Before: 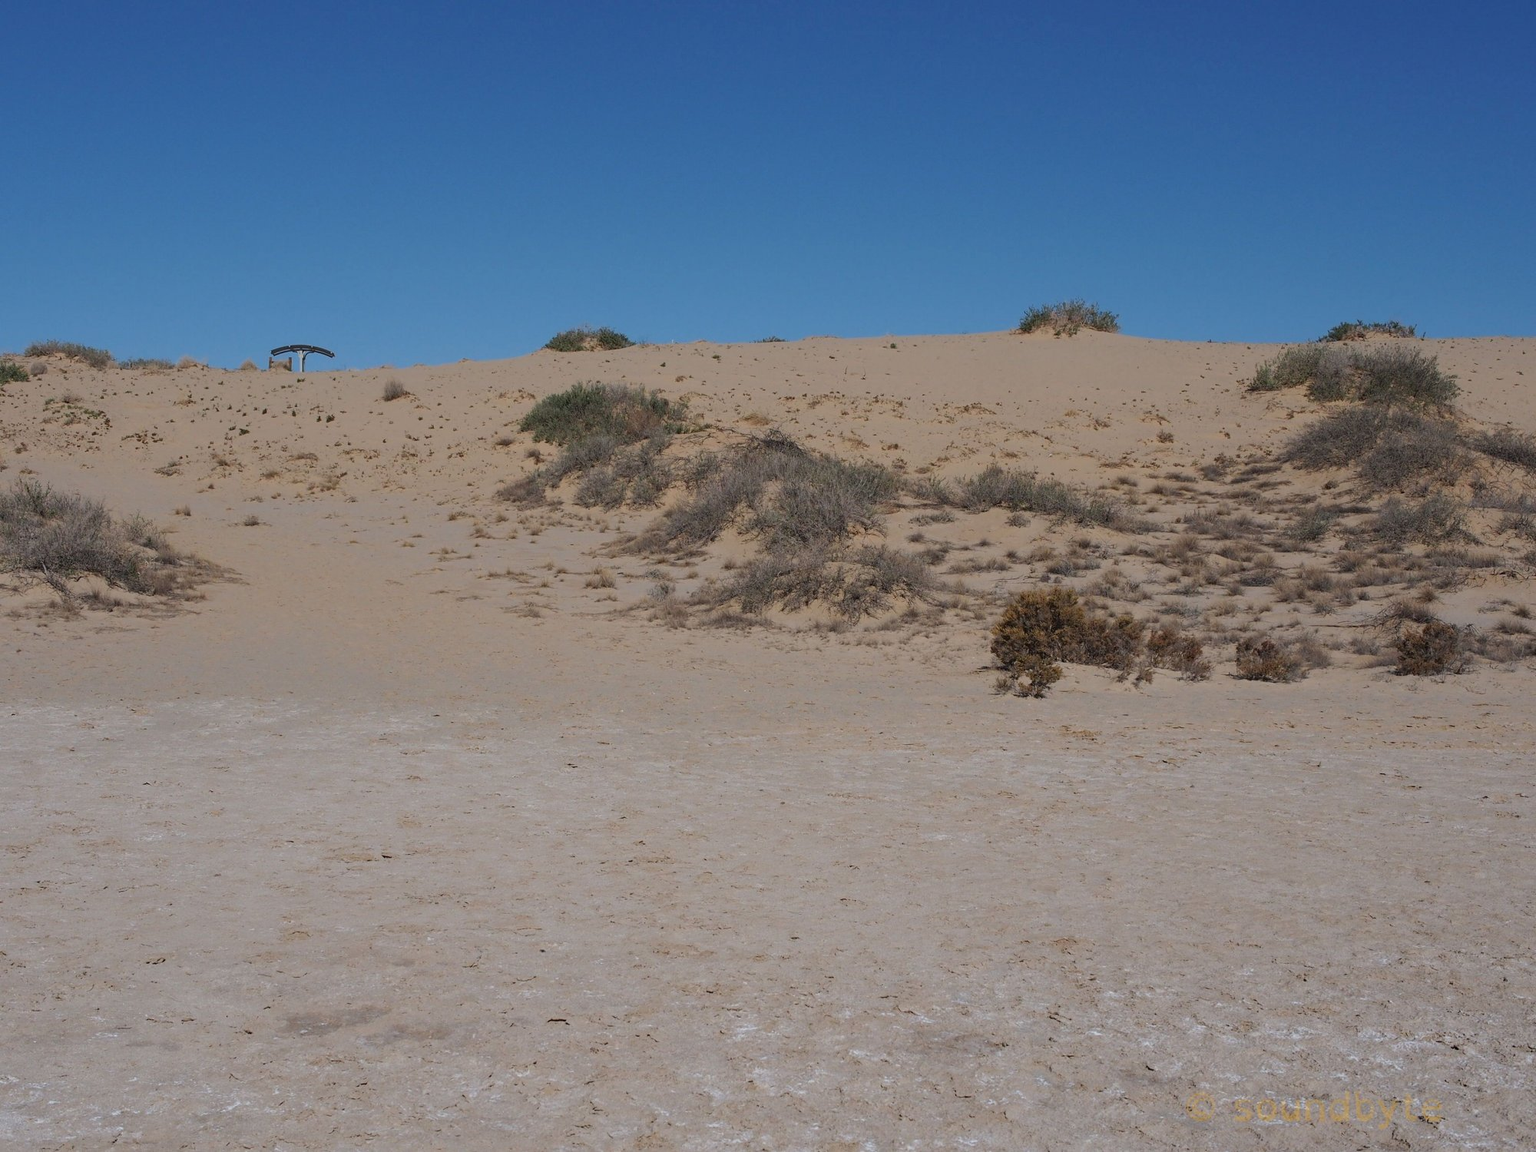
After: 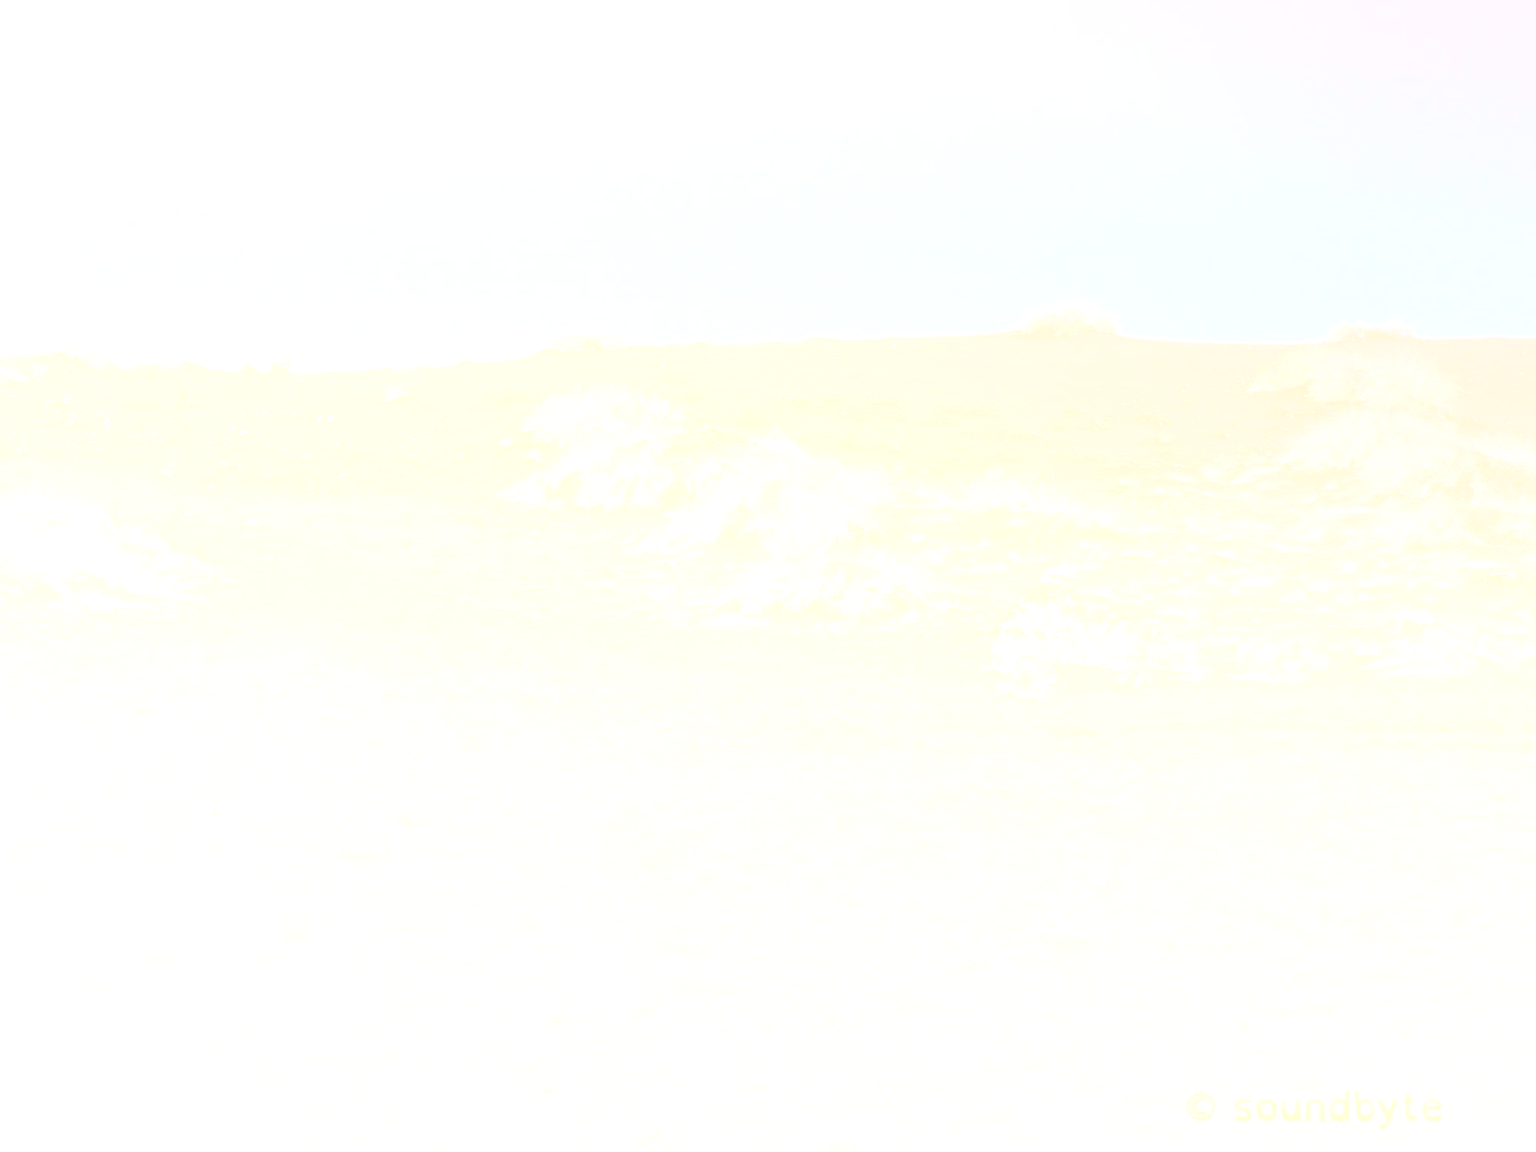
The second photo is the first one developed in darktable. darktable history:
sharpen: radius 3.119
color correction: highlights a* 10.21, highlights b* 9.79, shadows a* 8.61, shadows b* 7.88, saturation 0.8
rgb levels: levels [[0.013, 0.434, 0.89], [0, 0.5, 1], [0, 0.5, 1]]
contrast brightness saturation: brightness 0.13
bloom: size 85%, threshold 5%, strength 85%
